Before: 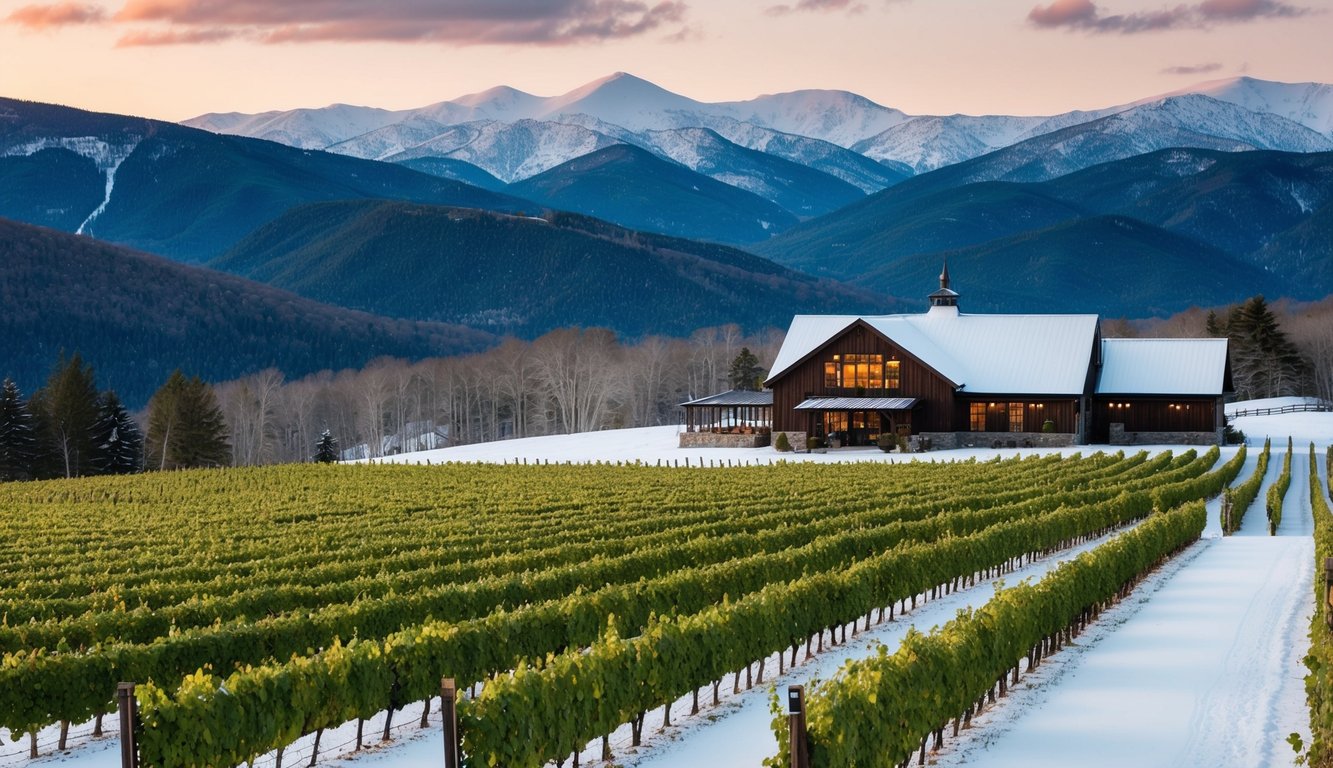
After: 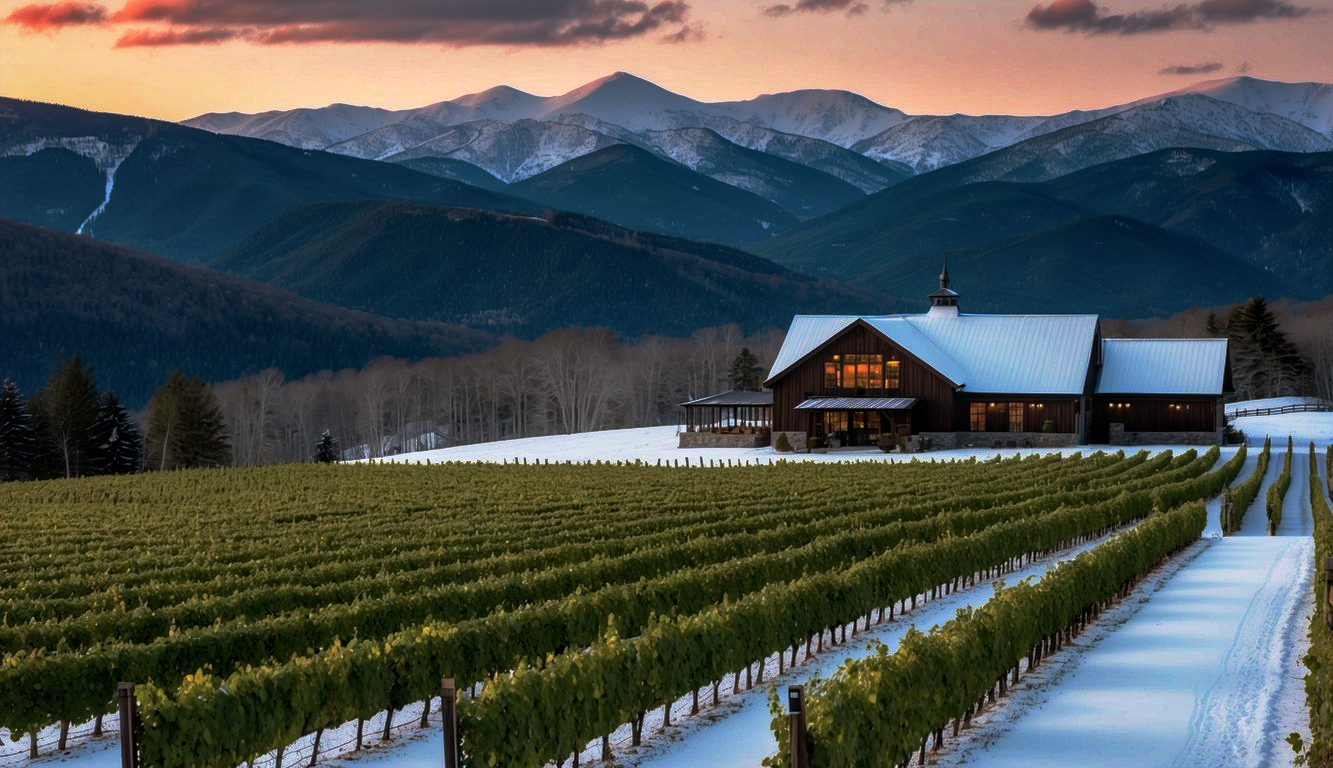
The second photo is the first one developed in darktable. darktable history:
base curve: curves: ch0 [(0, 0) (0.564, 0.291) (0.802, 0.731) (1, 1)], preserve colors none
local contrast: on, module defaults
